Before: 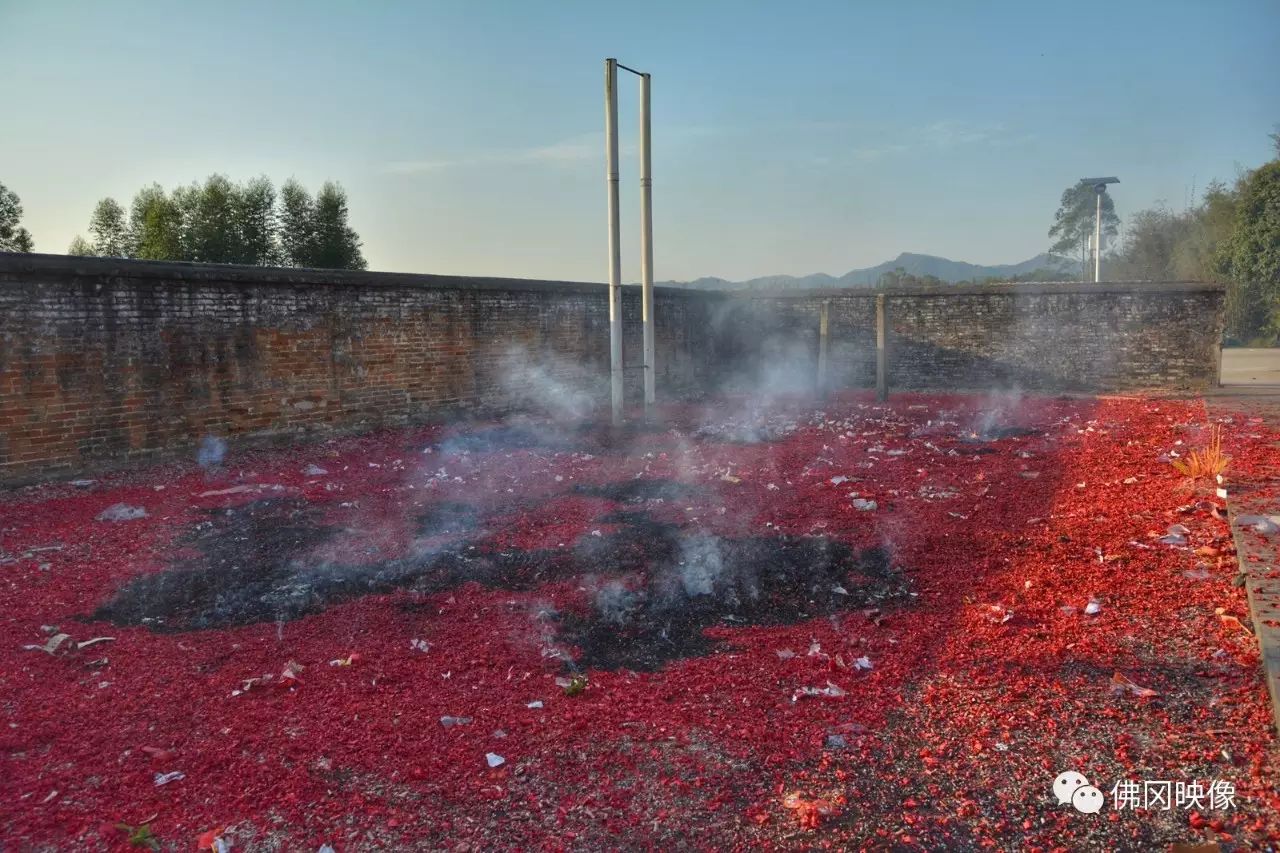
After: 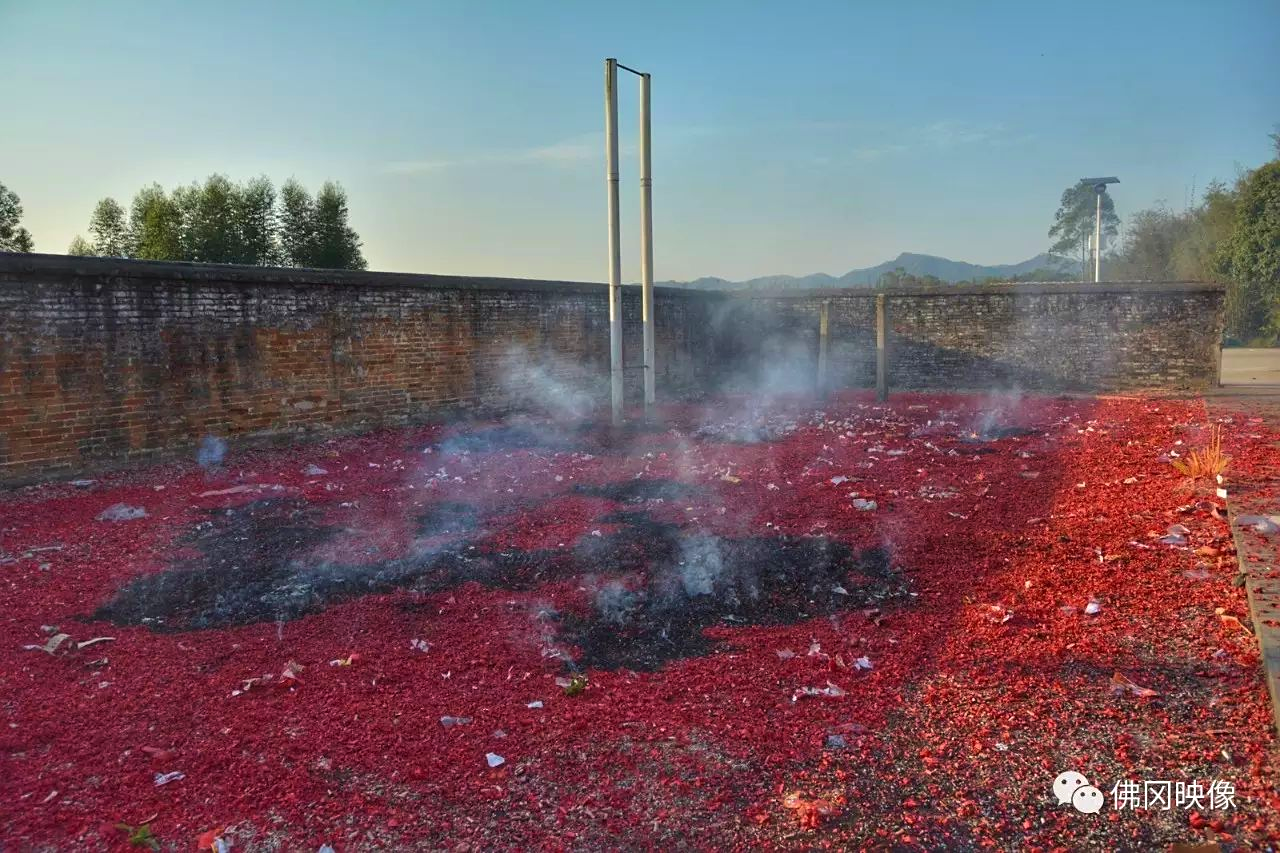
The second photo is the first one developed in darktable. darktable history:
sharpen: amount 0.2
velvia: on, module defaults
